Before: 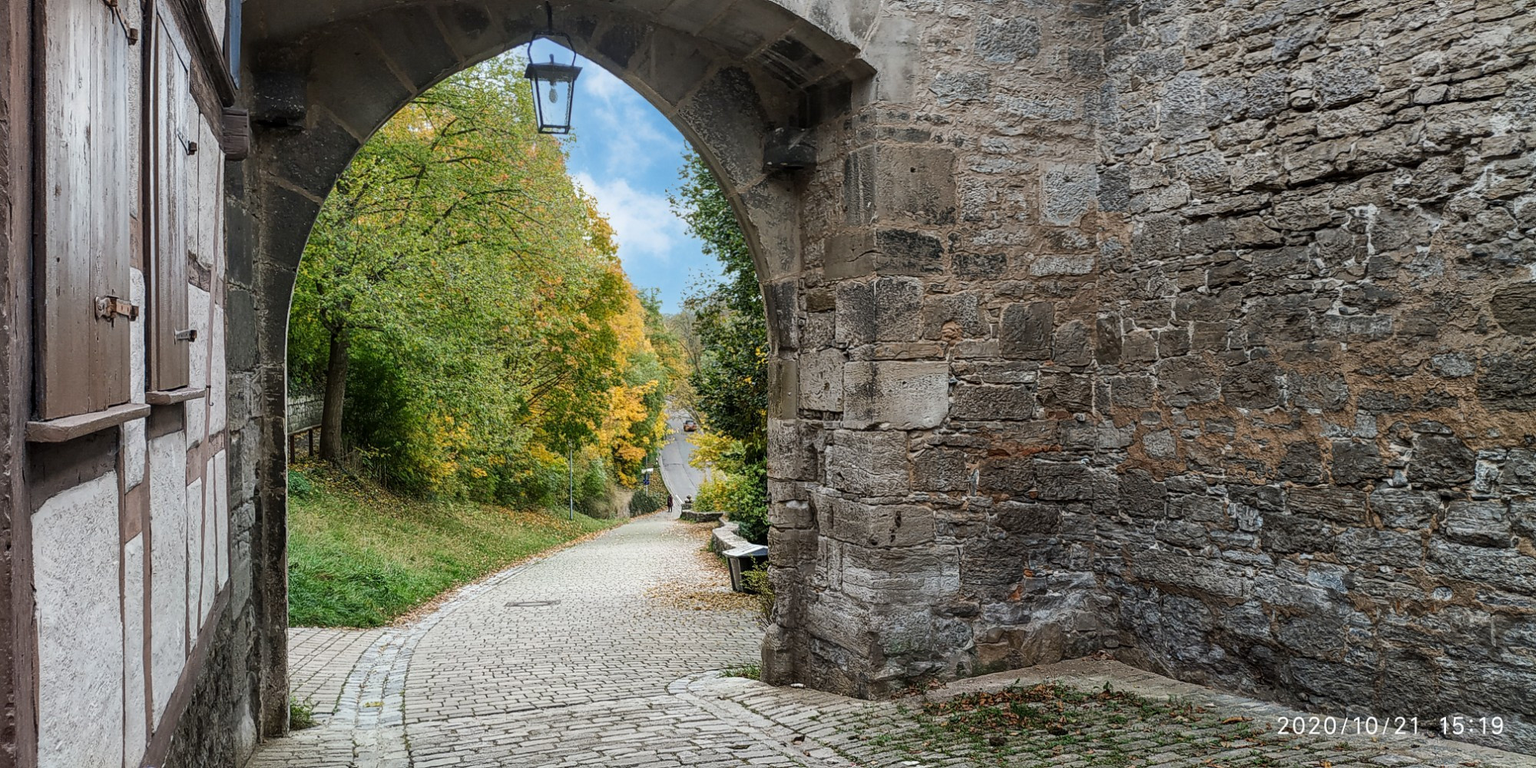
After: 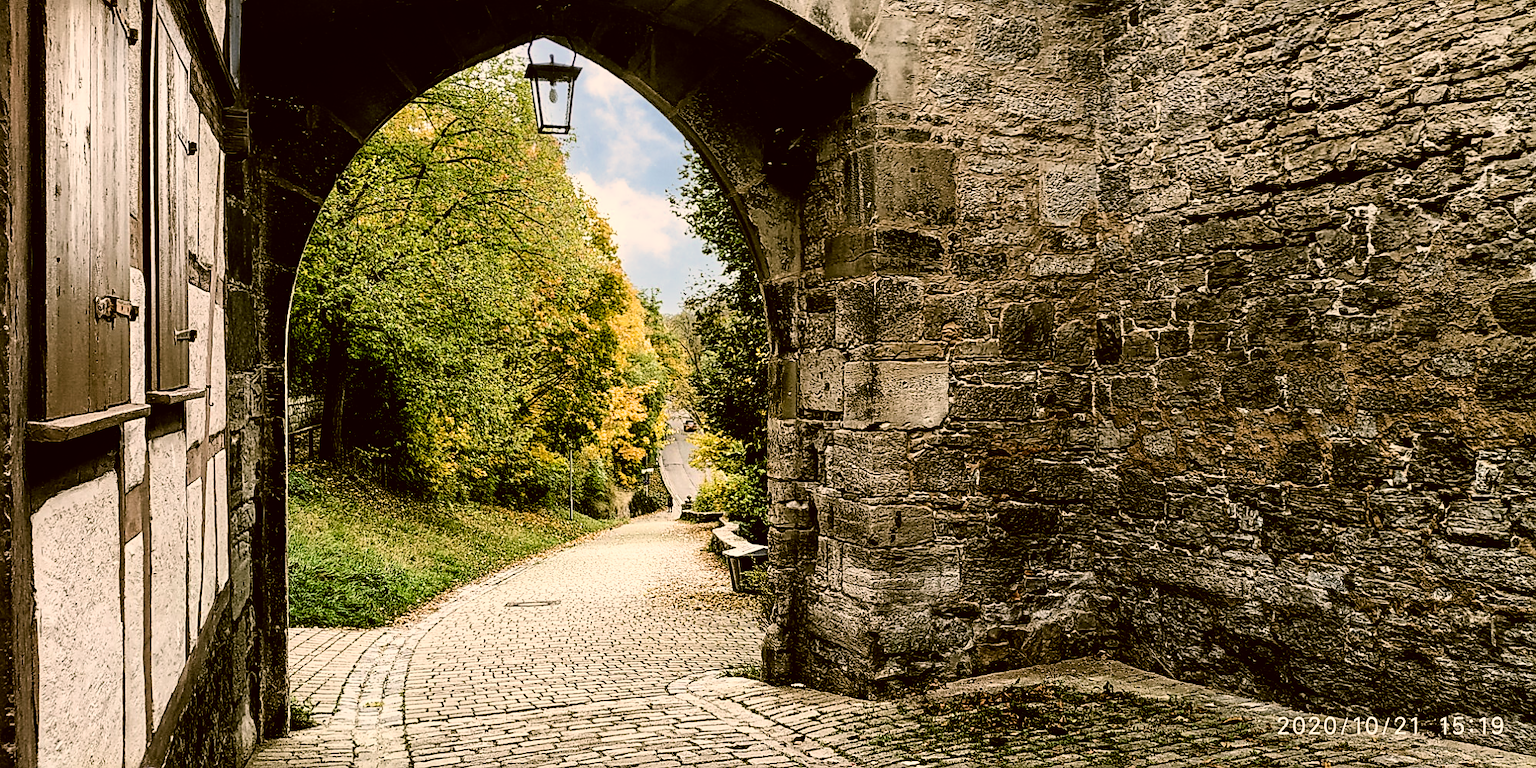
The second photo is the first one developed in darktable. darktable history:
color correction: highlights a* 8.84, highlights b* 15.47, shadows a* -0.468, shadows b* 26.13
sharpen: on, module defaults
filmic rgb: black relative exposure -3.78 EV, white relative exposure 2.39 EV, dynamic range scaling -49.59%, hardness 3.45, latitude 29.16%, contrast 1.784, color science v6 (2022)
